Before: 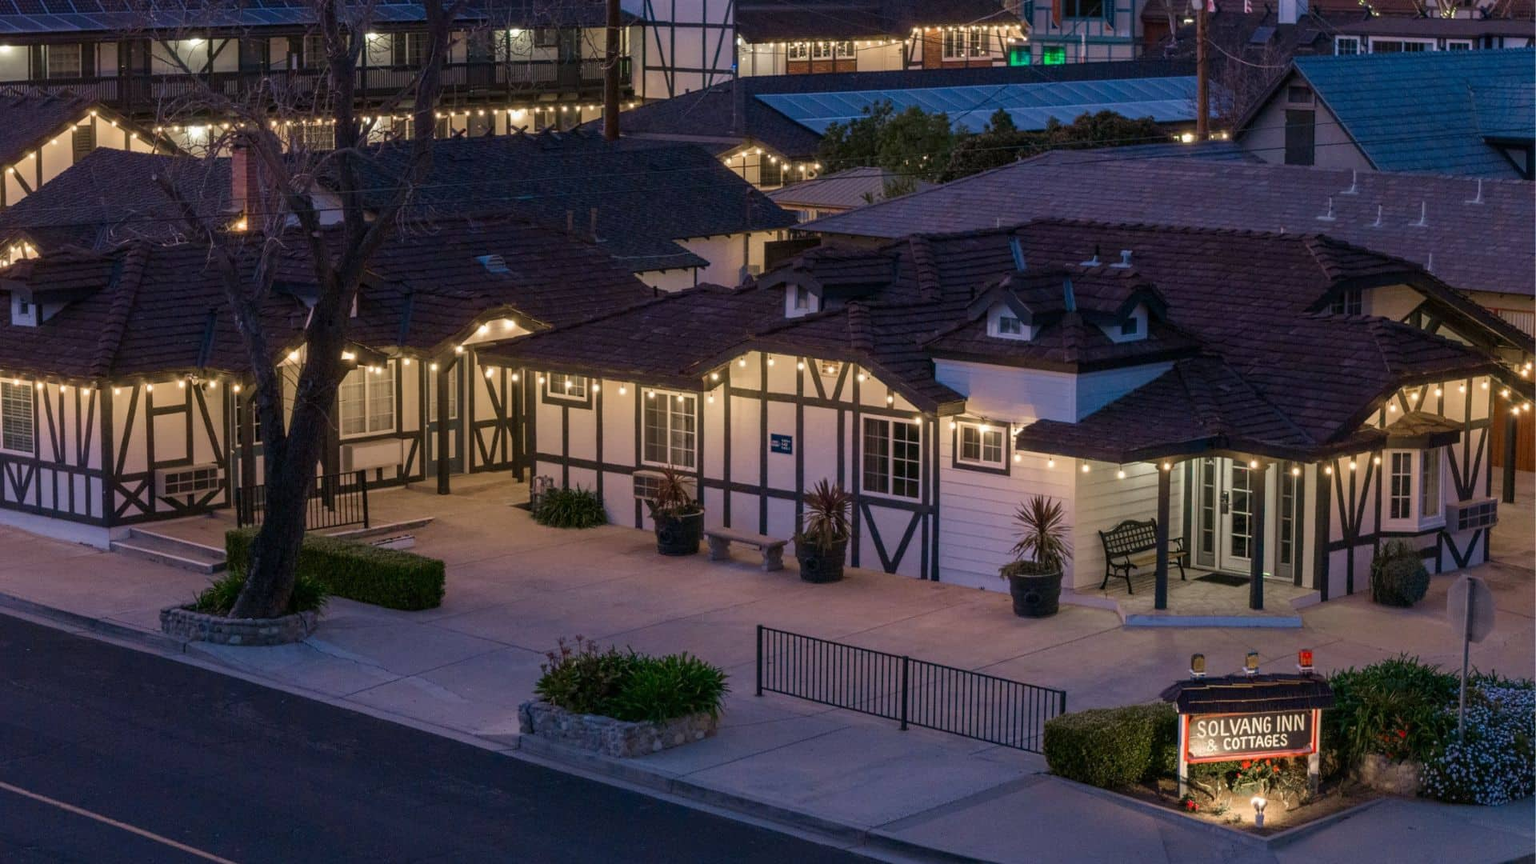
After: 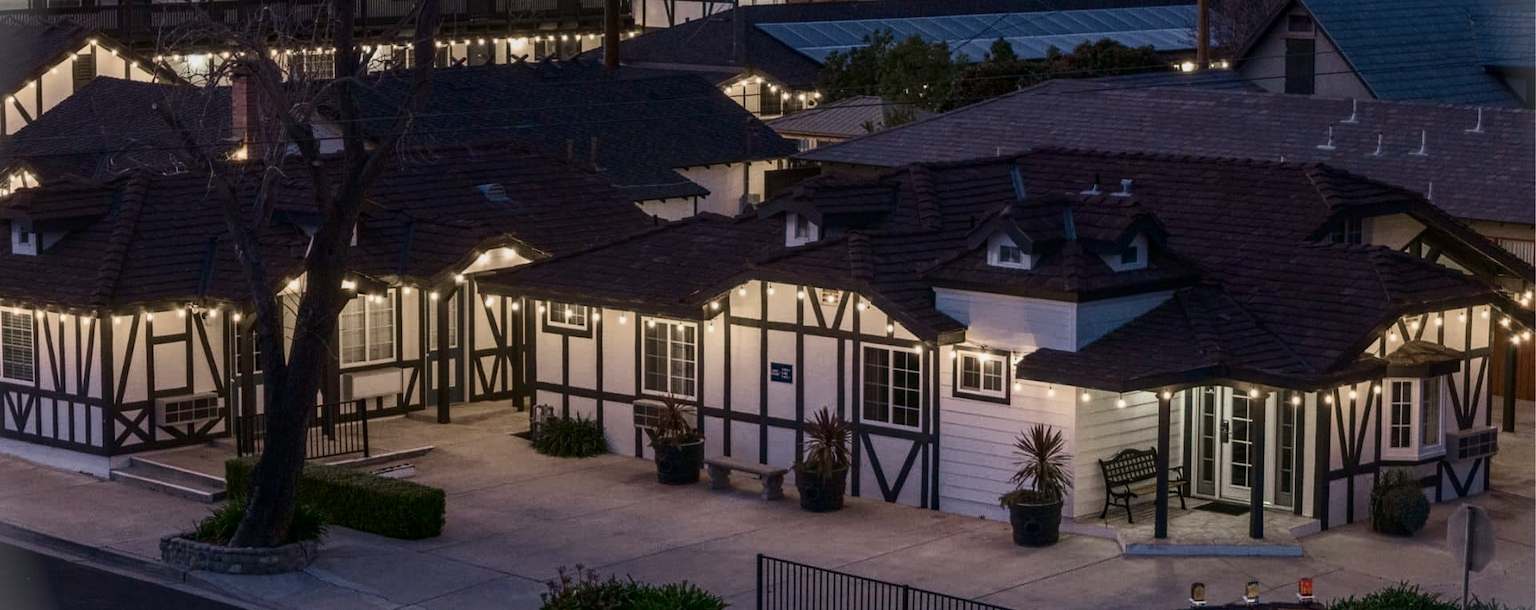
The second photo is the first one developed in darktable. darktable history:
crop and rotate: top 8.293%, bottom 20.996%
local contrast: detail 110%
vignetting: fall-off start 100%, brightness 0.3, saturation 0
contrast brightness saturation: contrast 0.25, saturation -0.31
